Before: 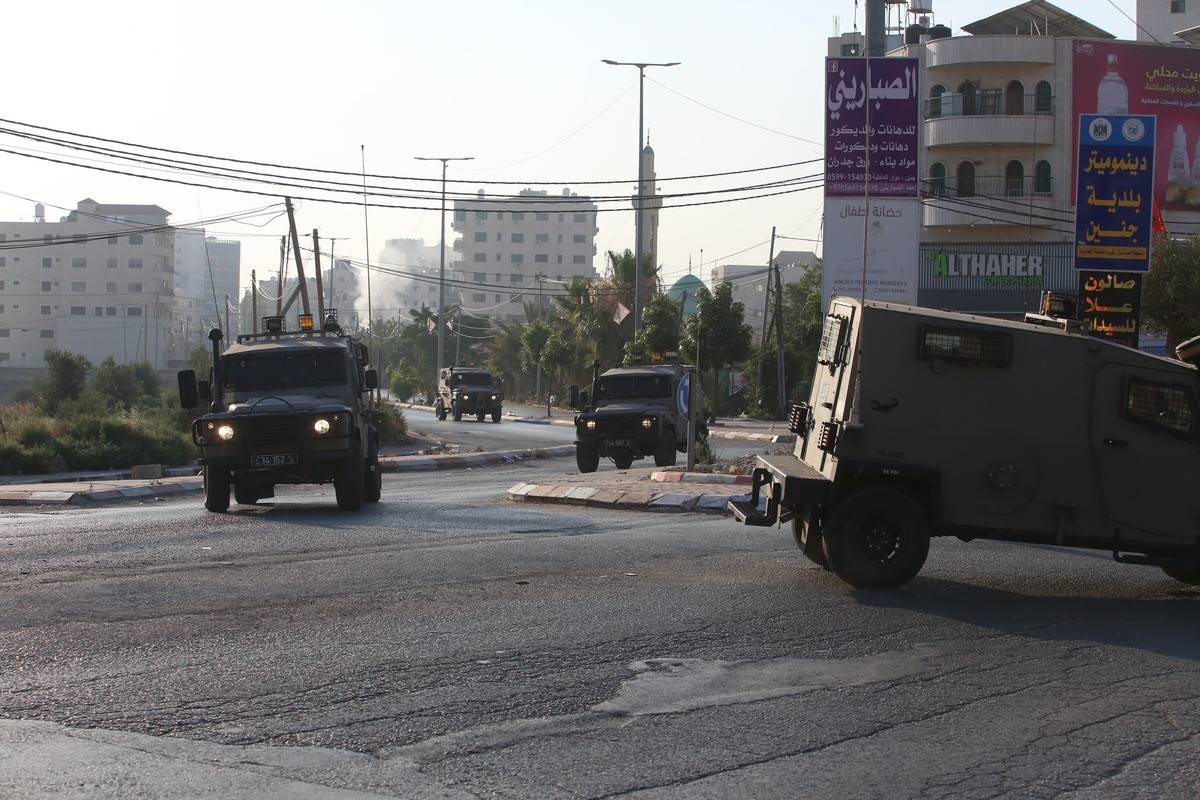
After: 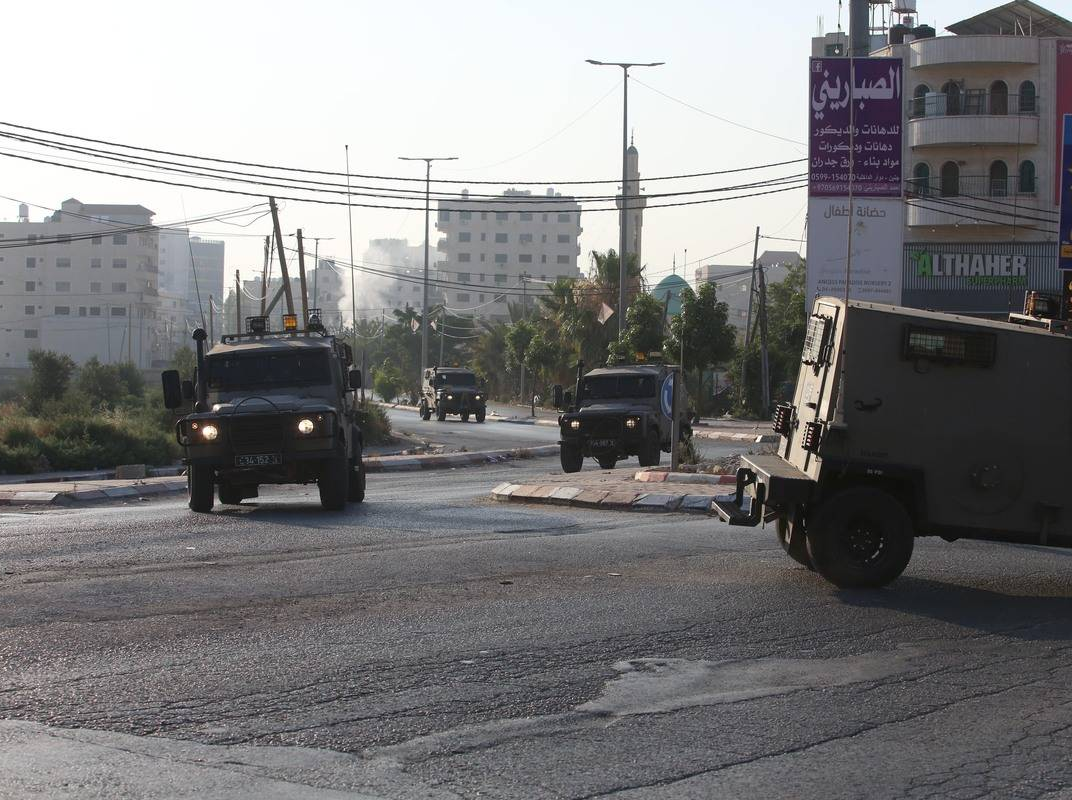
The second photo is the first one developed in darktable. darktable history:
crop and rotate: left 1.408%, right 9.188%
